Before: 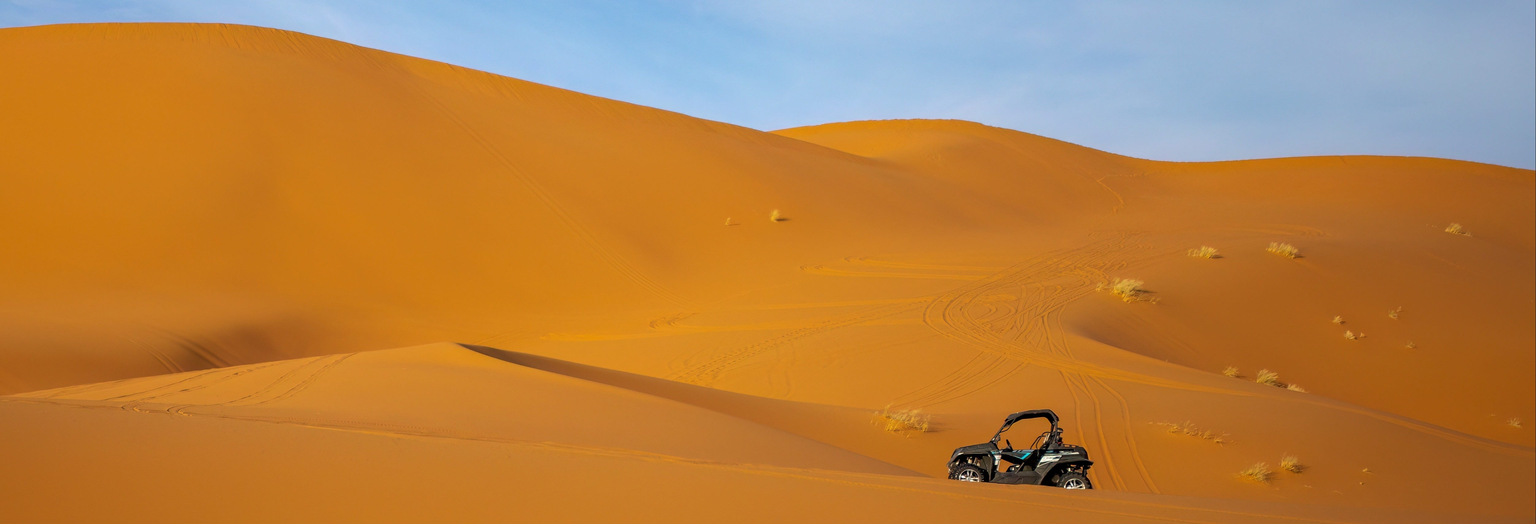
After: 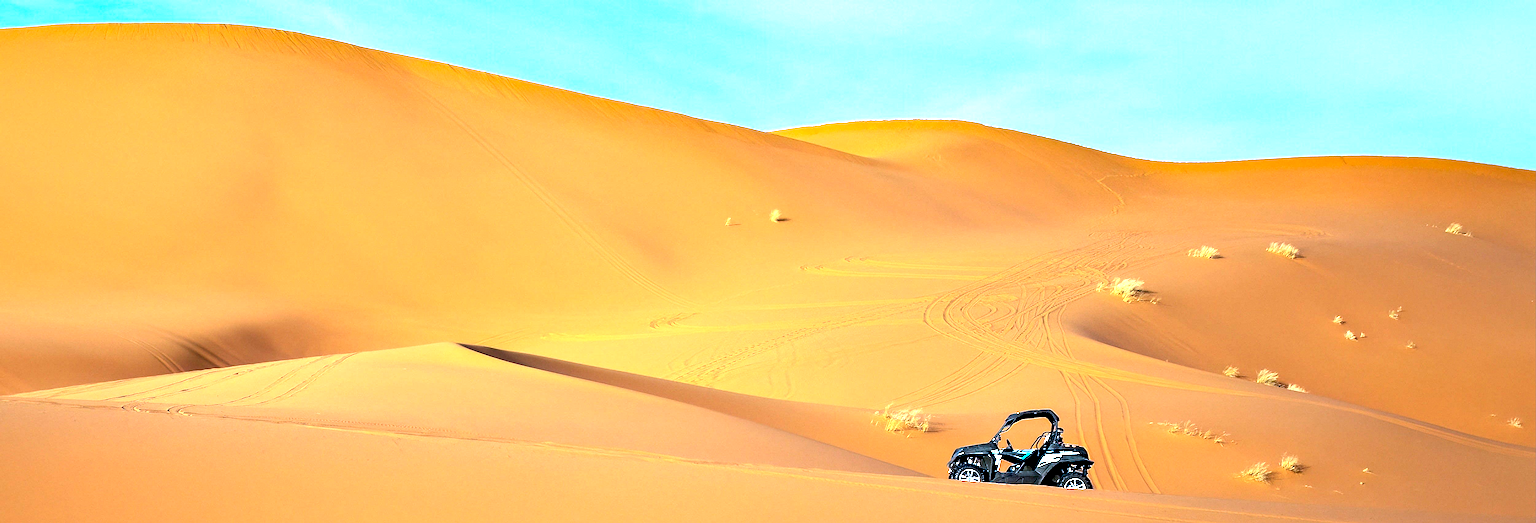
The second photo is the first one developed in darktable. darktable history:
exposure: black level correction 0, exposure 1.45 EV, compensate exposure bias true, compensate highlight preservation false
white balance: red 0.924, blue 1.095
sharpen: on, module defaults
contrast equalizer: octaves 7, y [[0.627 ×6], [0.563 ×6], [0 ×6], [0 ×6], [0 ×6]]
grain: coarseness 14.57 ISO, strength 8.8%
color correction: highlights a* -2.24, highlights b* -18.1
